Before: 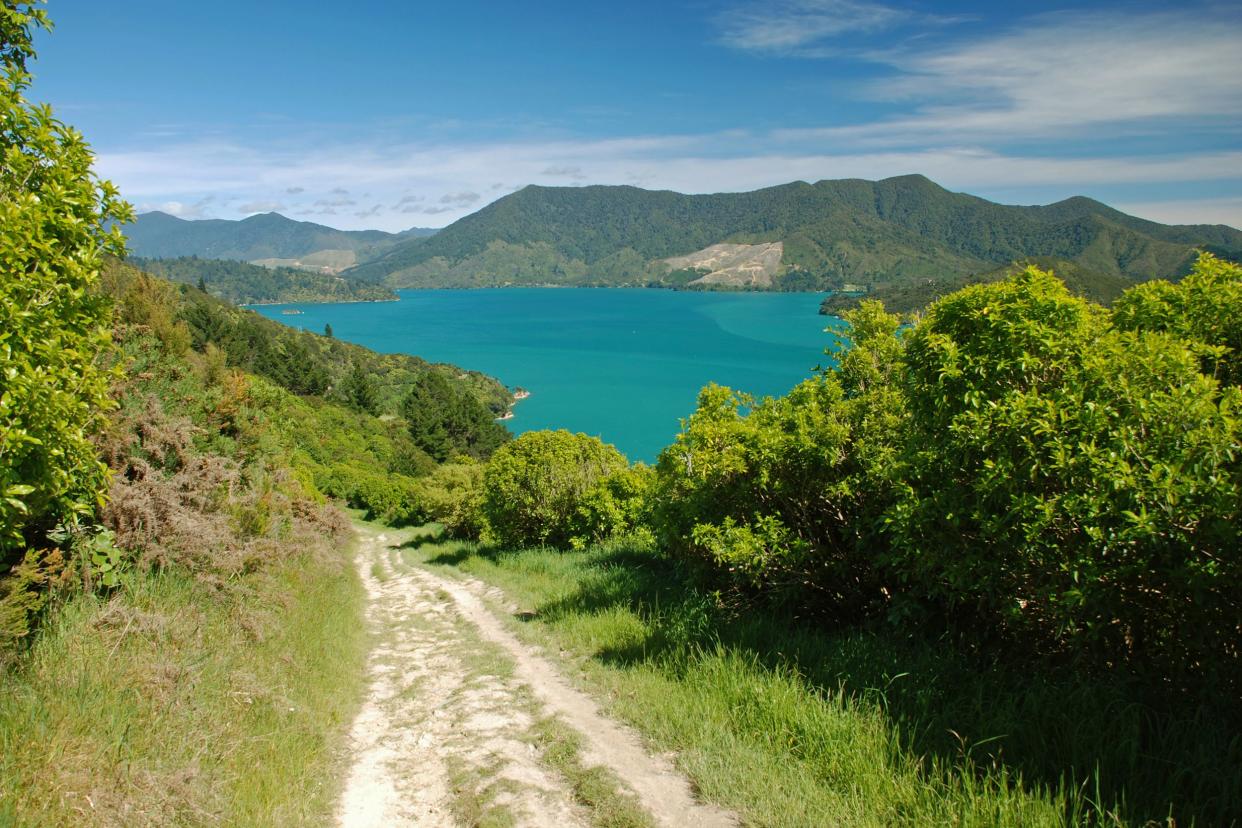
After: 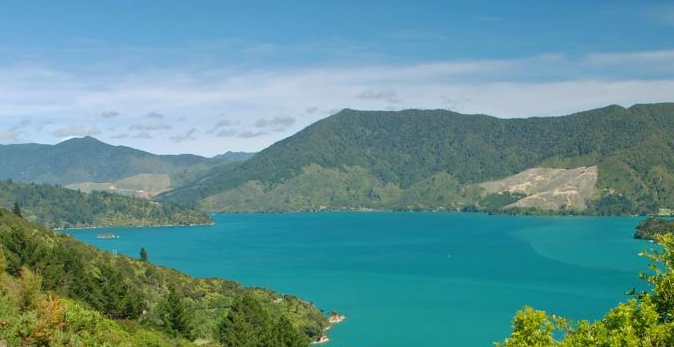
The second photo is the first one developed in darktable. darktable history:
crop: left 14.973%, top 9.214%, right 30.715%, bottom 48.841%
